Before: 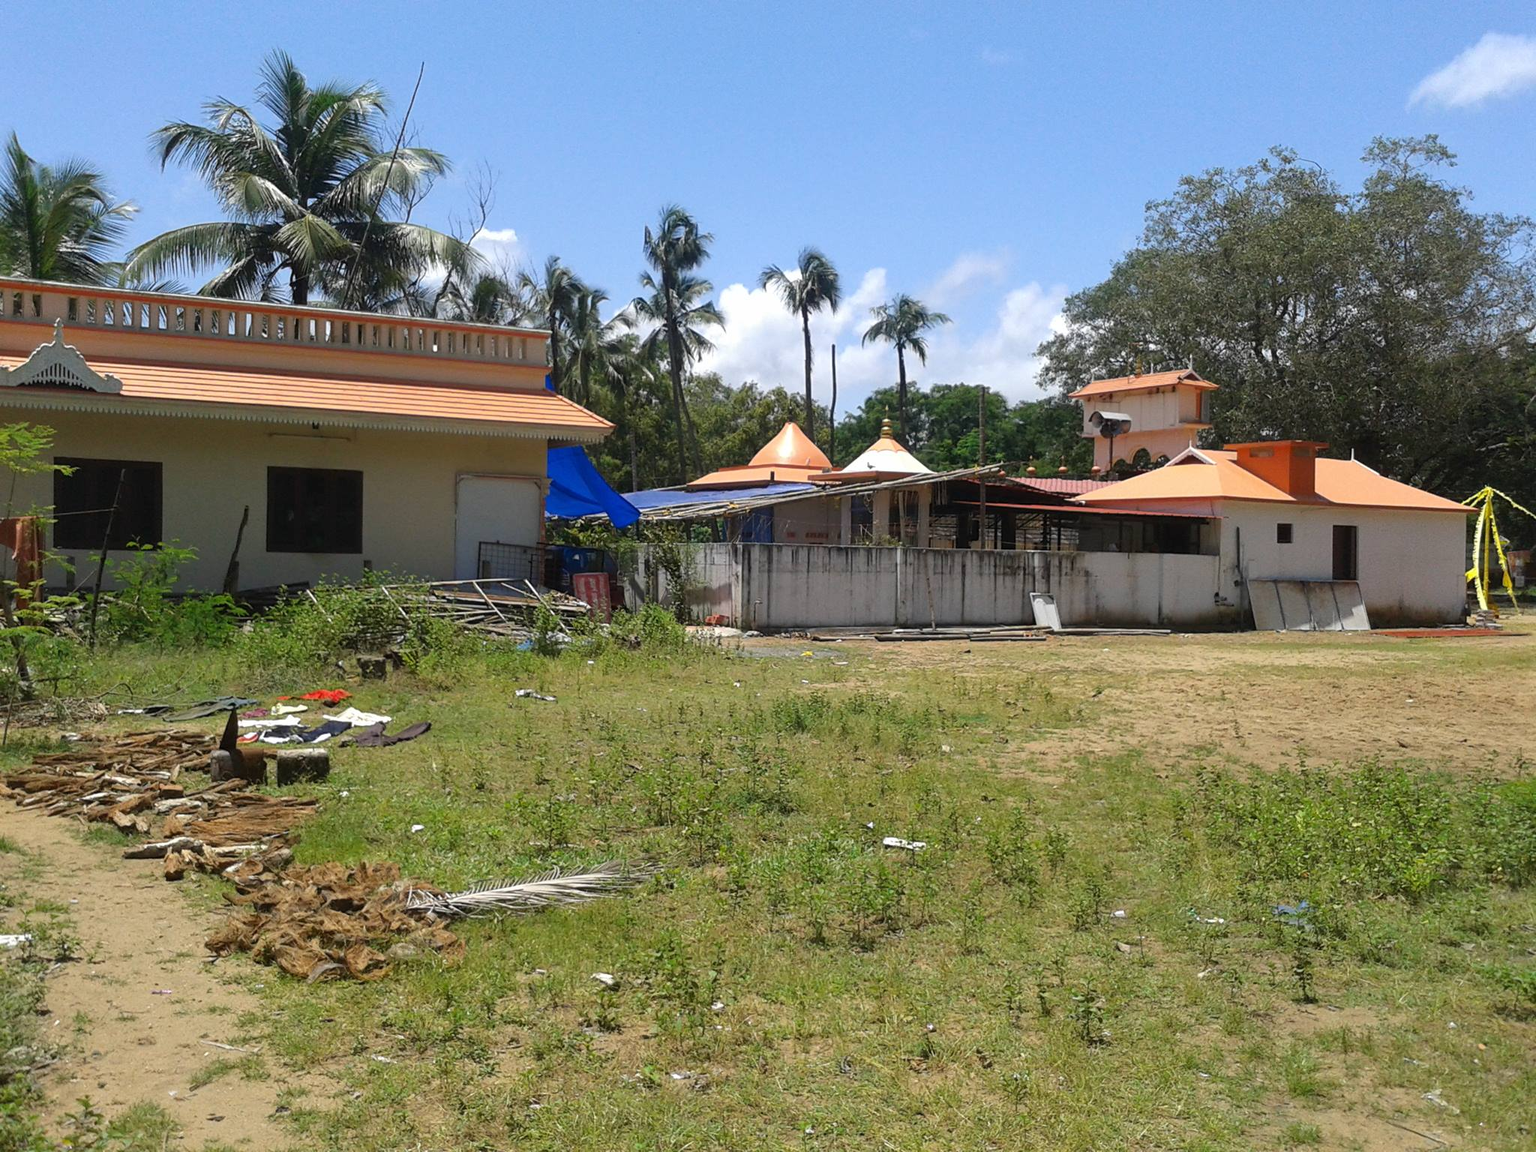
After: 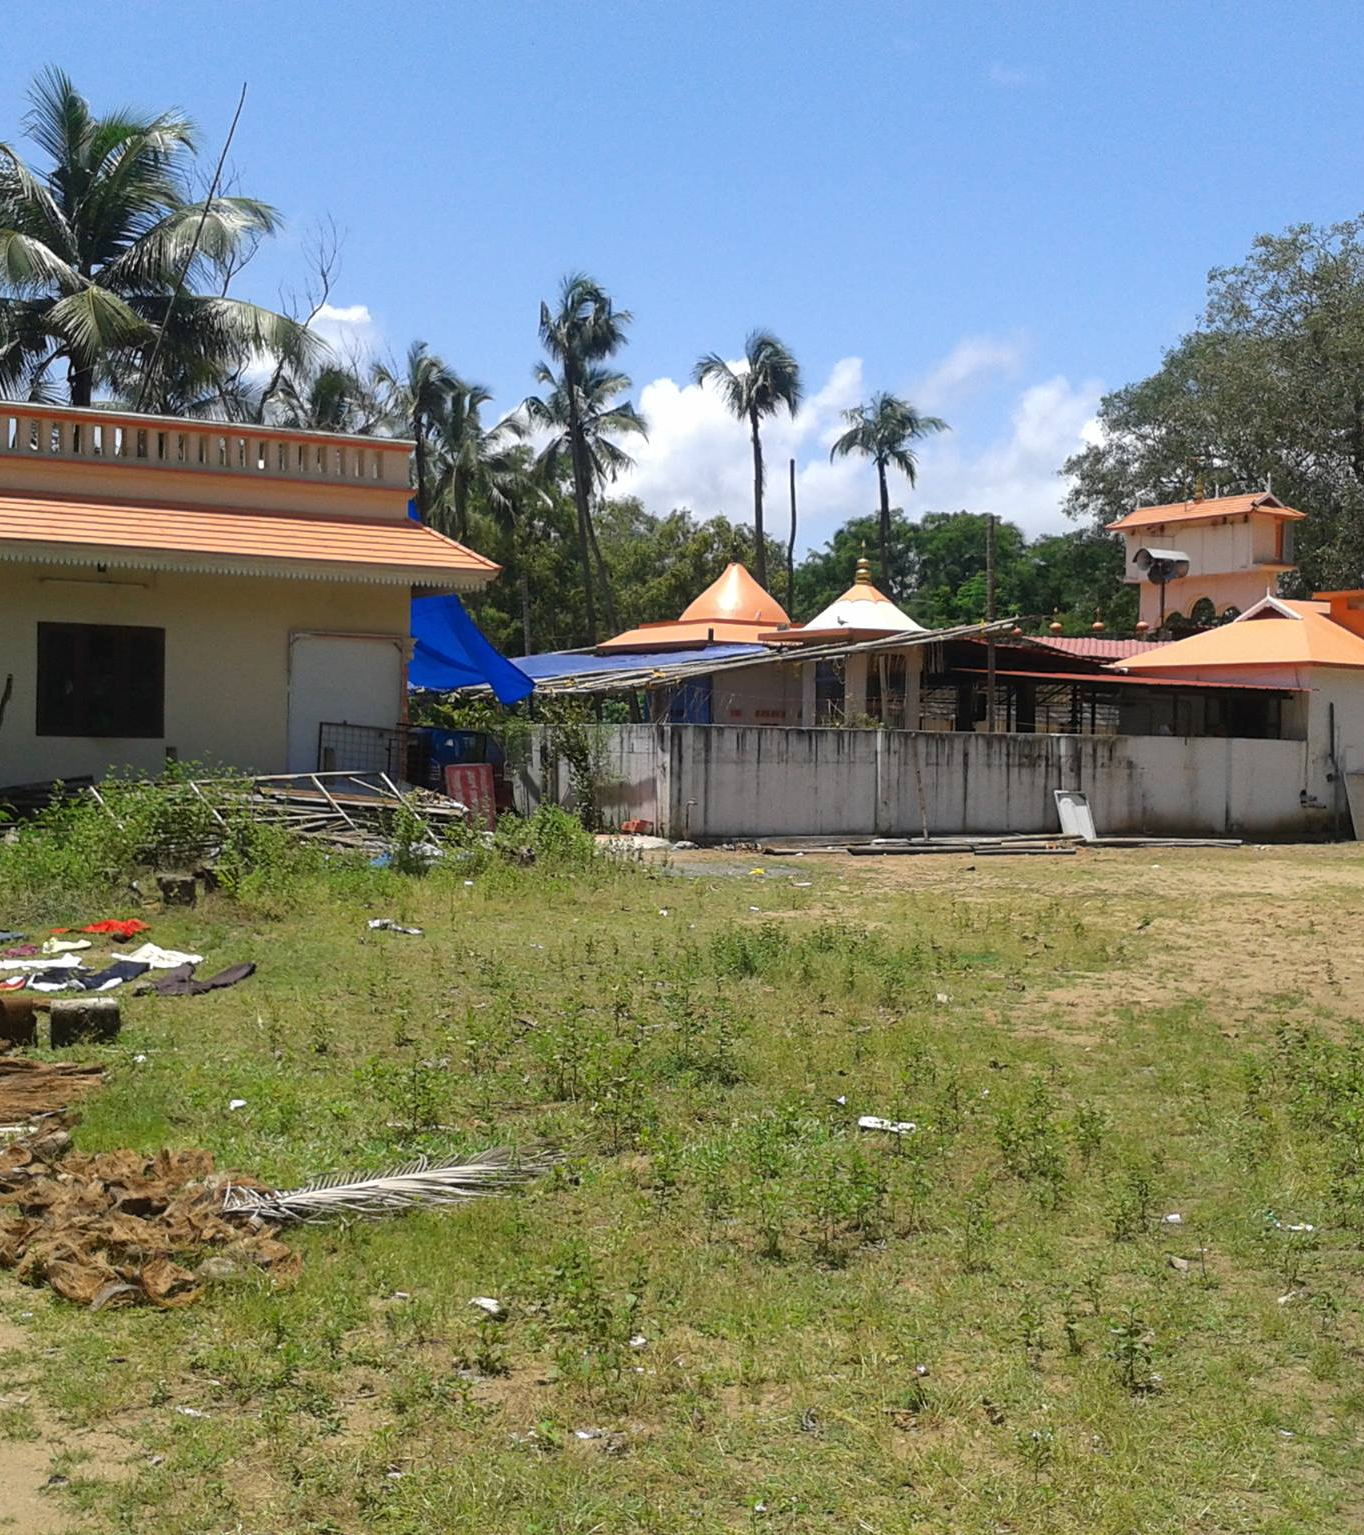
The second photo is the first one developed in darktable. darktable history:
crop and rotate: left 15.616%, right 17.759%
